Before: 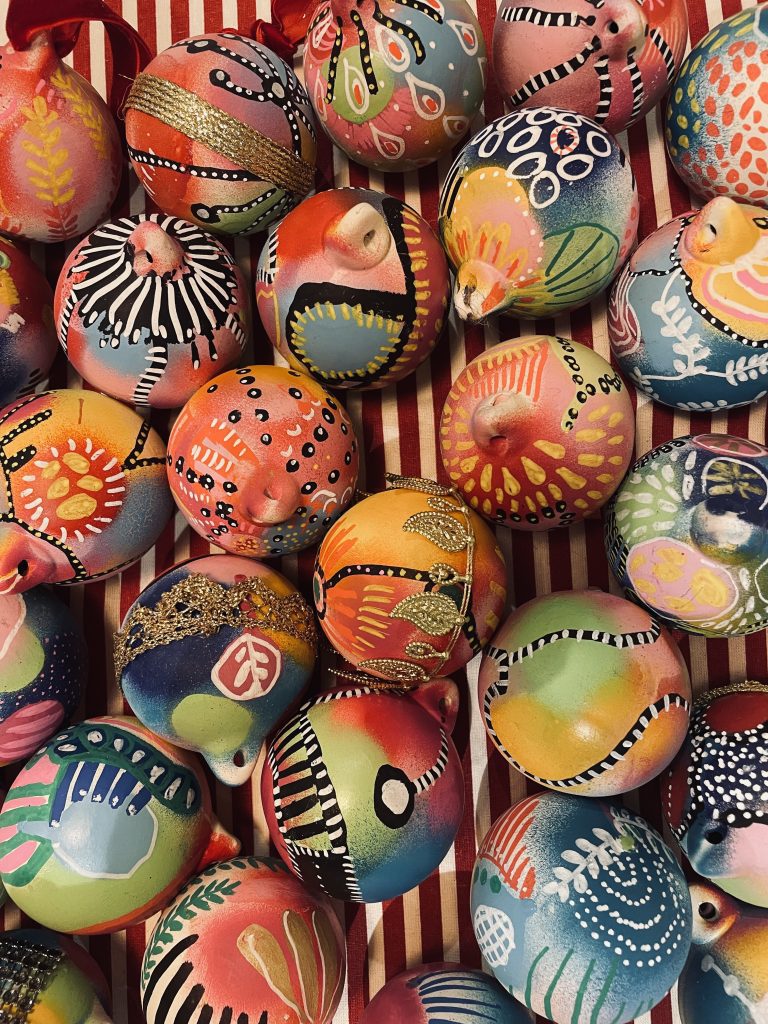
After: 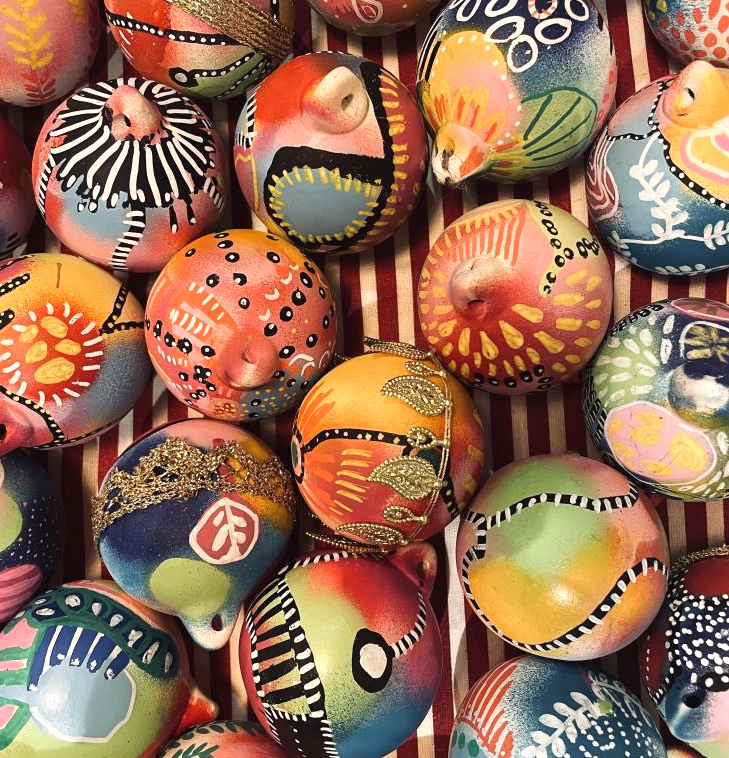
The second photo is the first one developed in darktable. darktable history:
exposure: exposure 0.4 EV, compensate highlight preservation false
levels: mode automatic
crop and rotate: left 2.991%, top 13.302%, right 1.981%, bottom 12.636%
